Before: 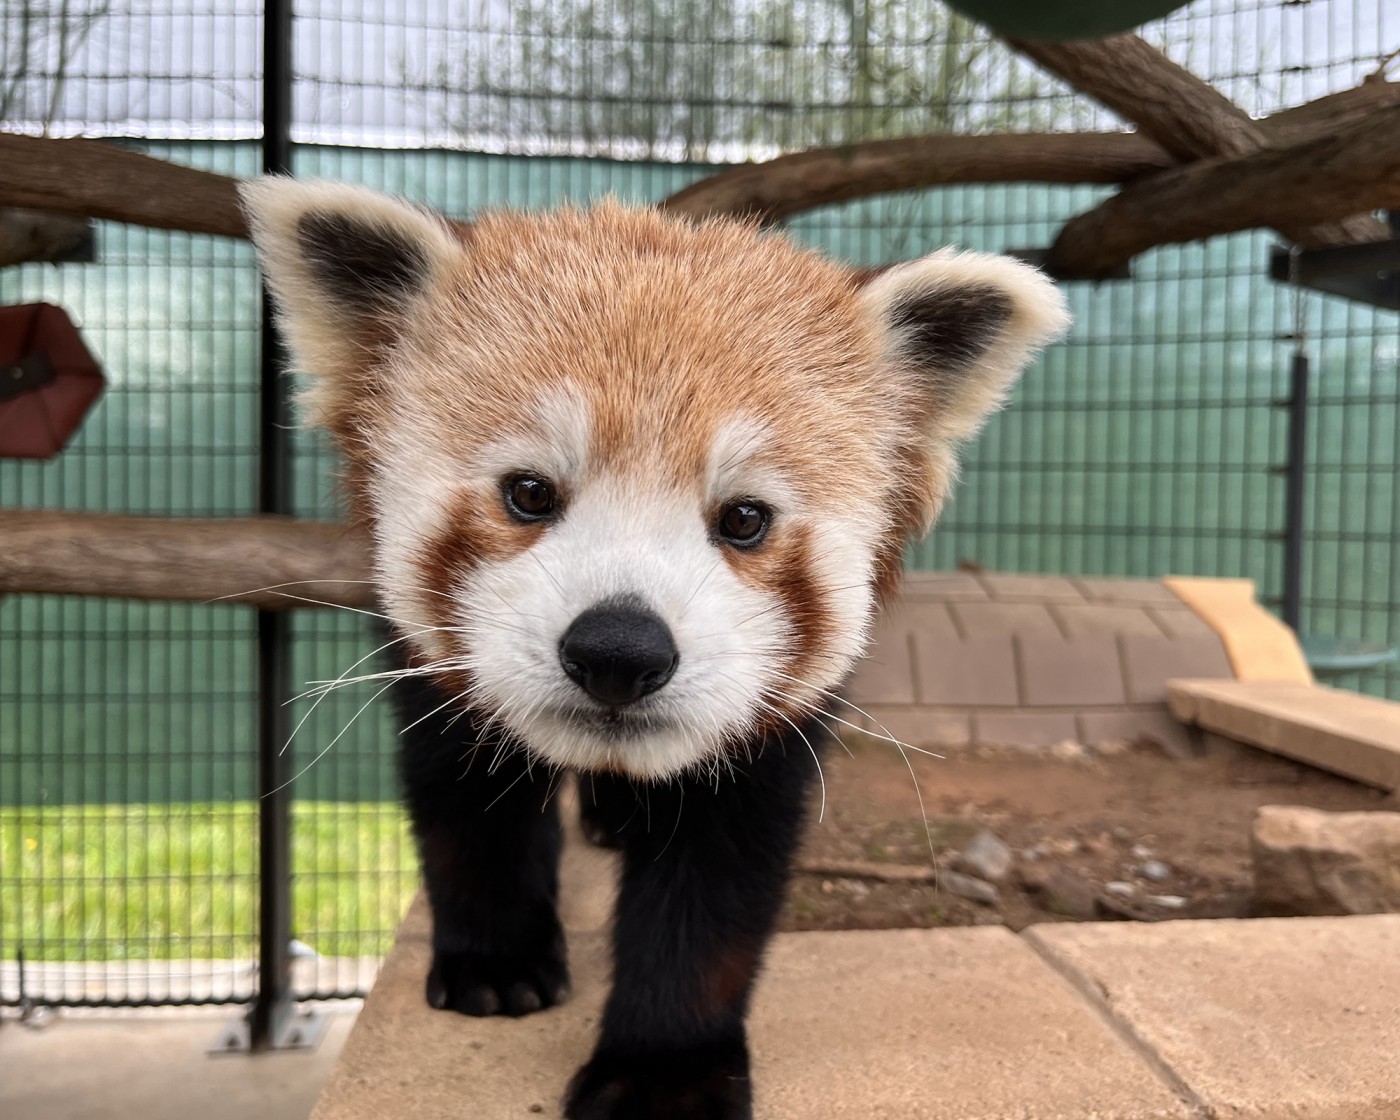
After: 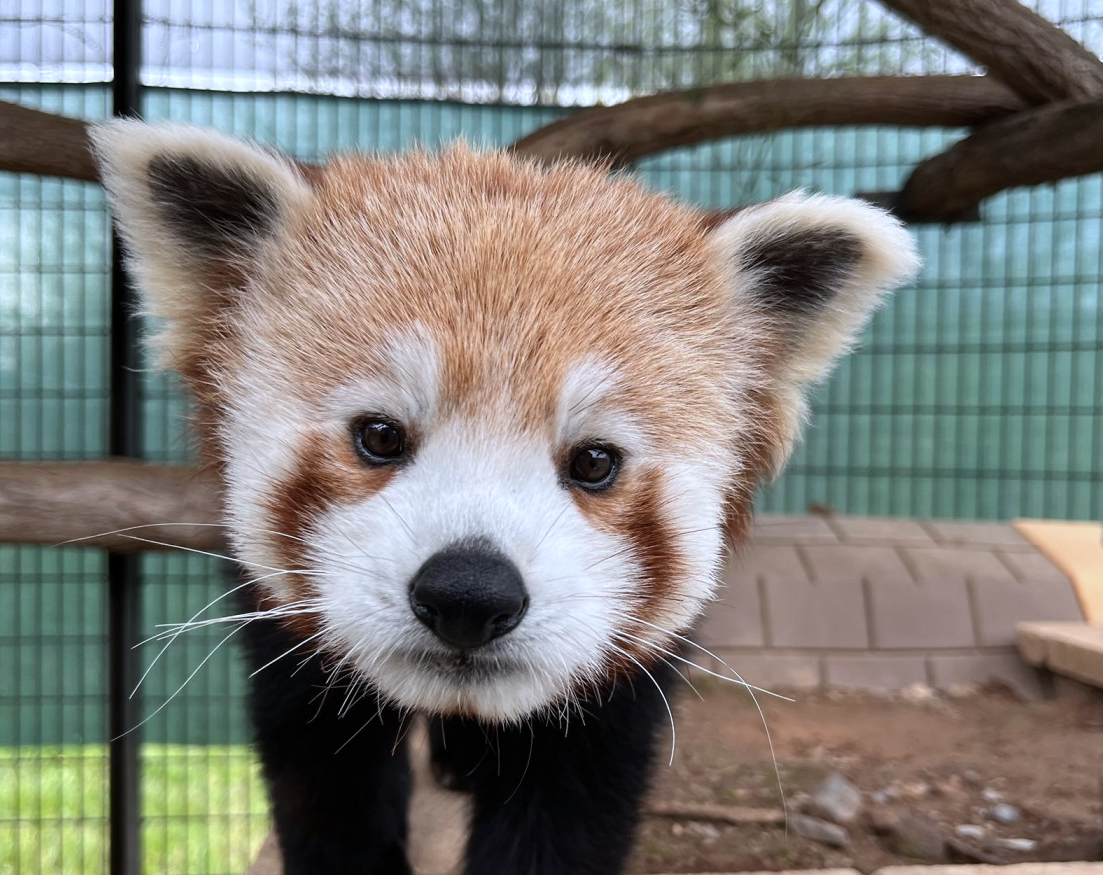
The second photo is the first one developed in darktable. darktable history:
crop and rotate: left 10.77%, top 5.1%, right 10.41%, bottom 16.76%
color calibration: x 0.37, y 0.382, temperature 4313.32 K
